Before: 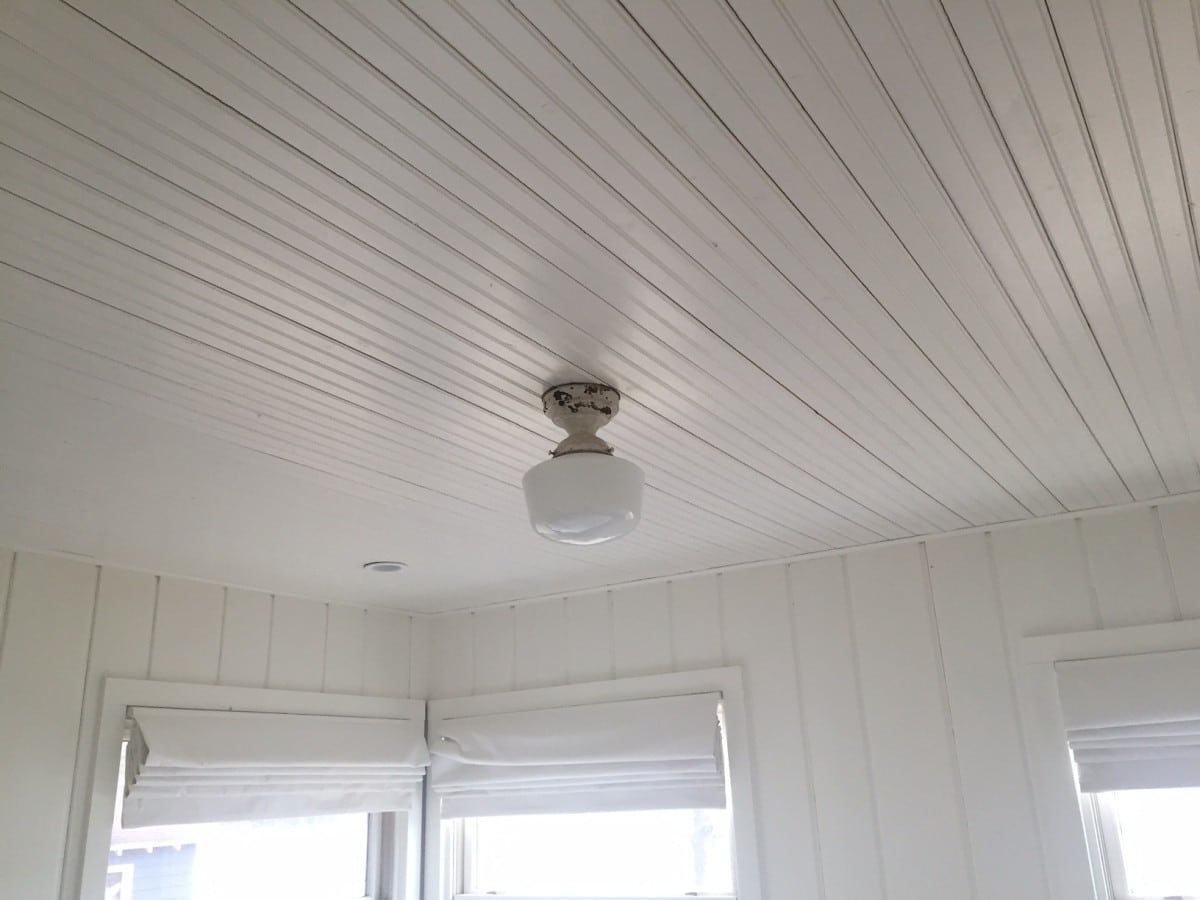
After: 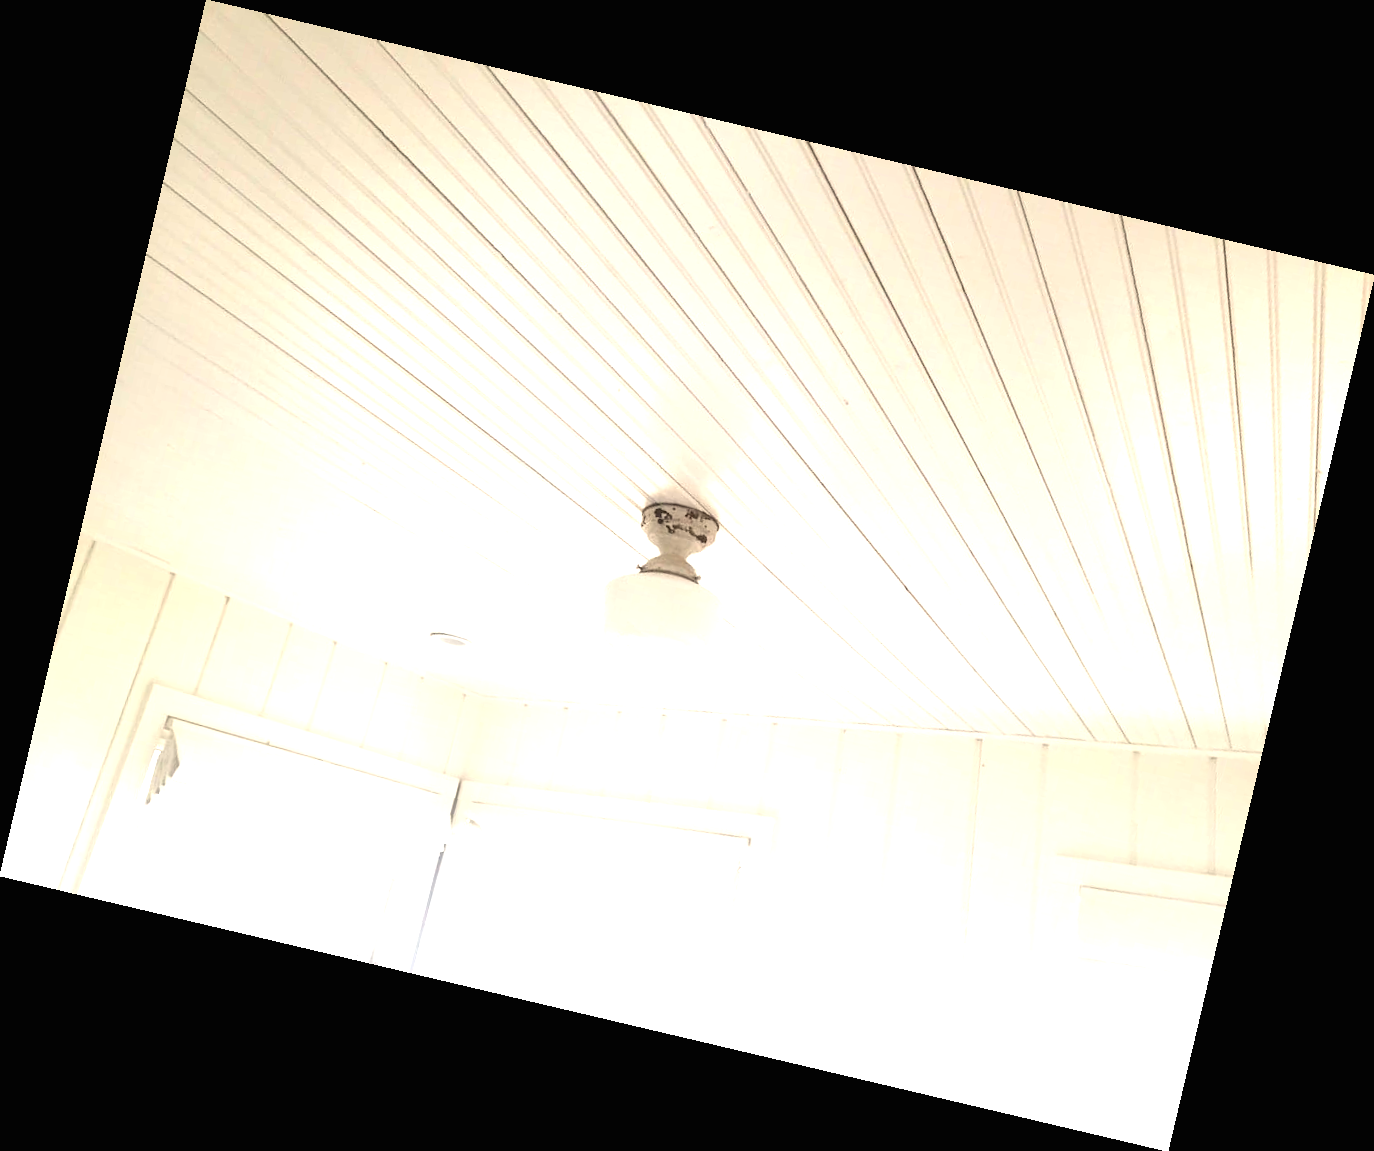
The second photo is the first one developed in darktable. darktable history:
exposure: black level correction 0, exposure 1.75 EV, compensate exposure bias true, compensate highlight preservation false
white balance: red 1.045, blue 0.932
rotate and perspective: rotation 13.27°, automatic cropping off
